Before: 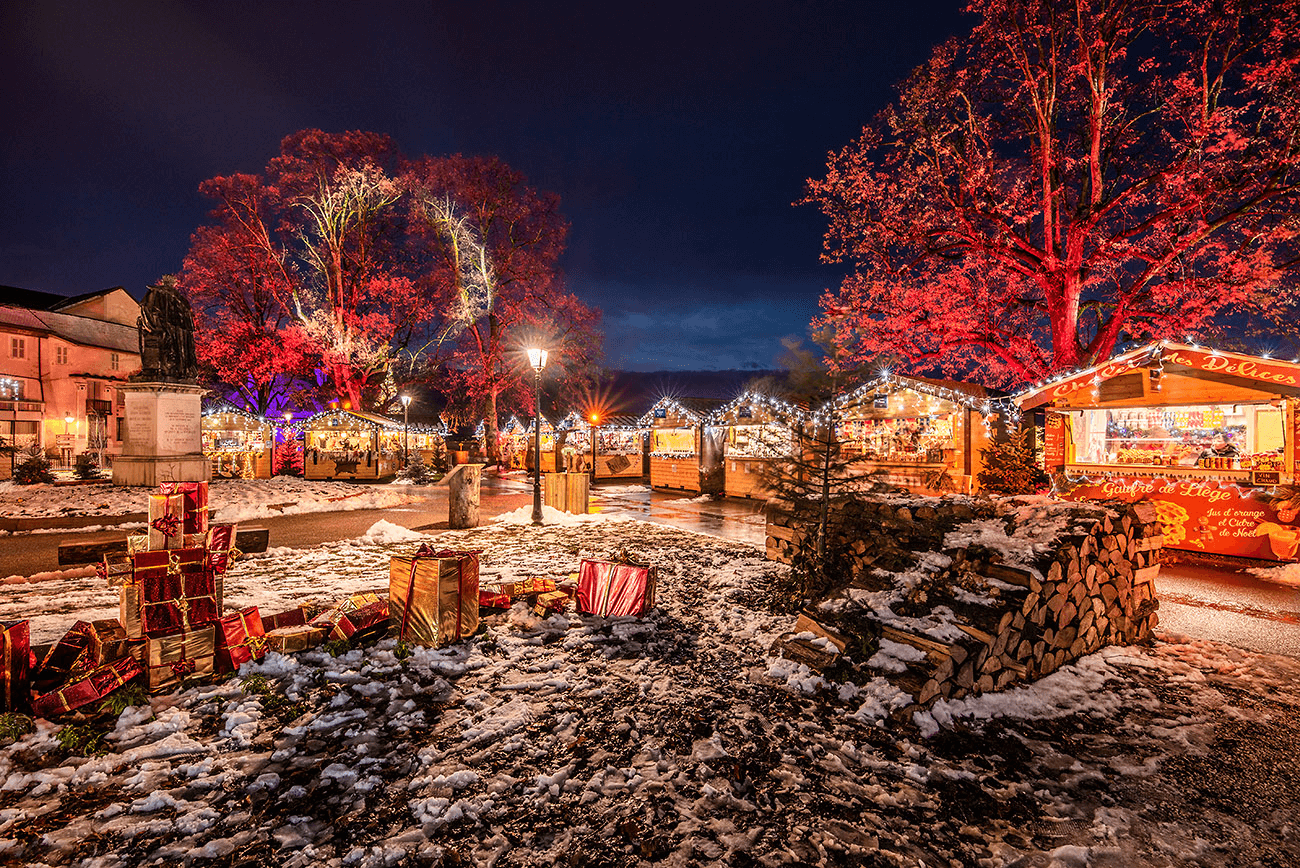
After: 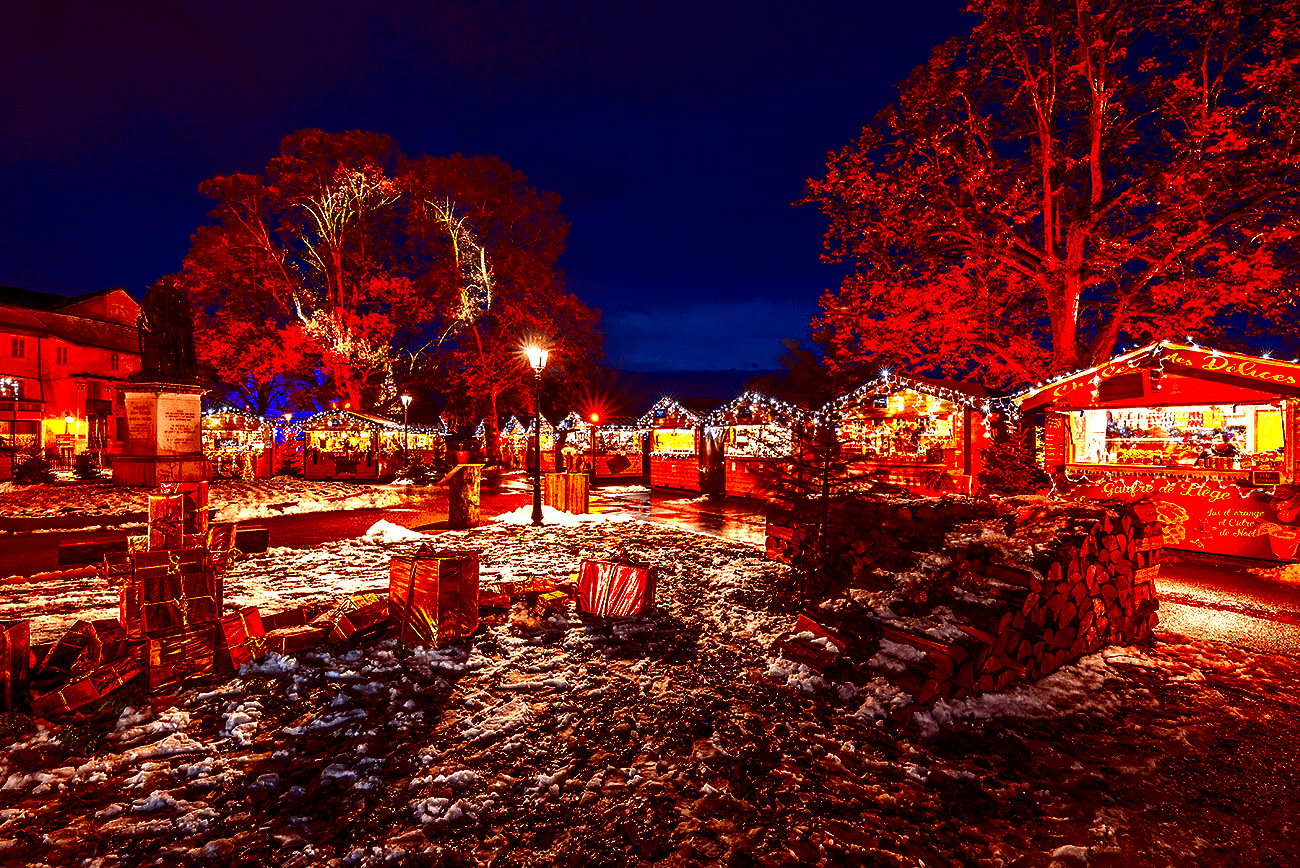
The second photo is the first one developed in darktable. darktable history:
exposure: black level correction 0, exposure 0.7 EV, compensate exposure bias true, compensate highlight preservation false
contrast brightness saturation: brightness -1, saturation 1
